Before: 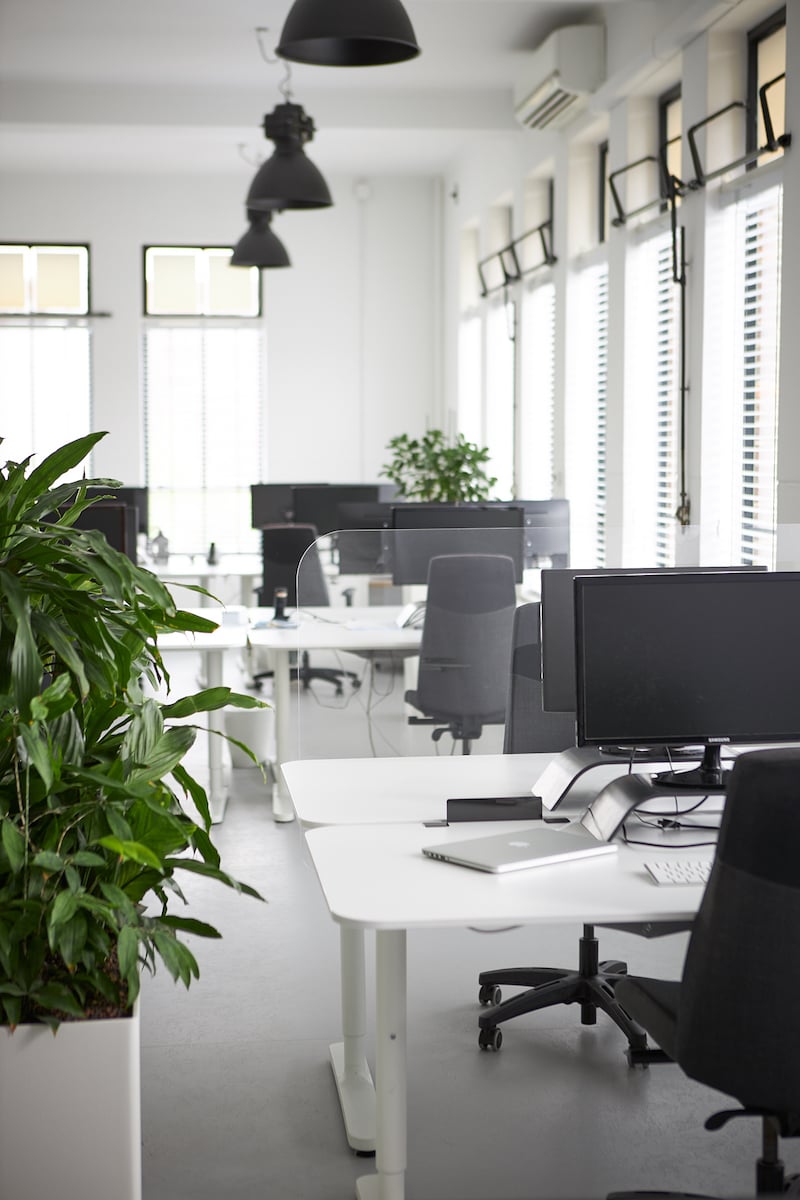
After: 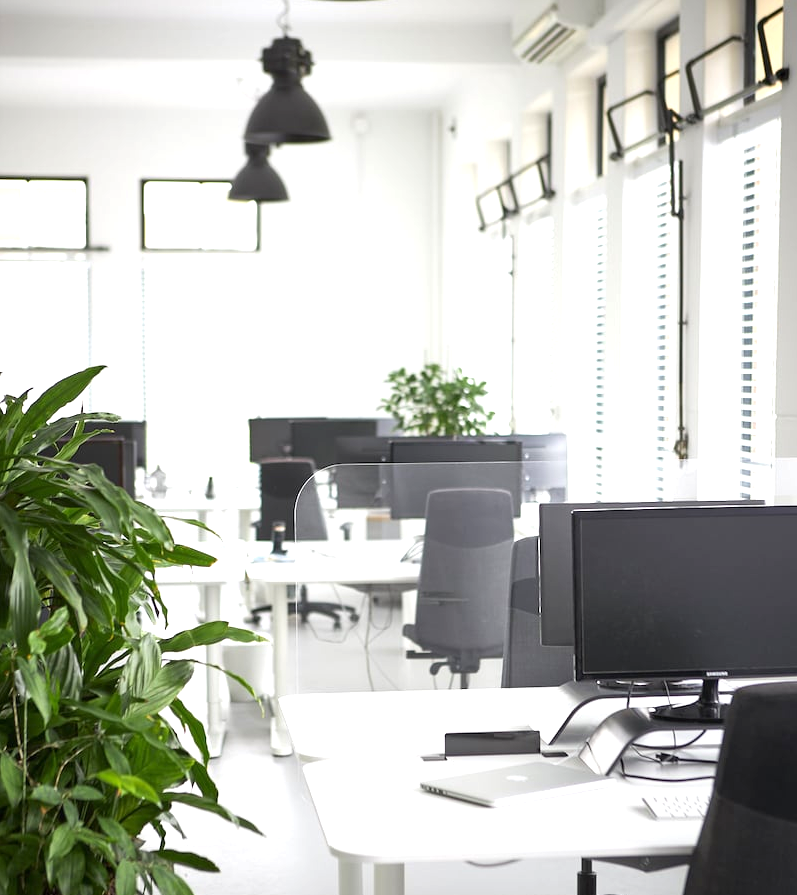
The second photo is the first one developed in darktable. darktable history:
exposure: exposure 0.661 EV, compensate highlight preservation false
crop: left 0.301%, top 5.54%, bottom 19.82%
